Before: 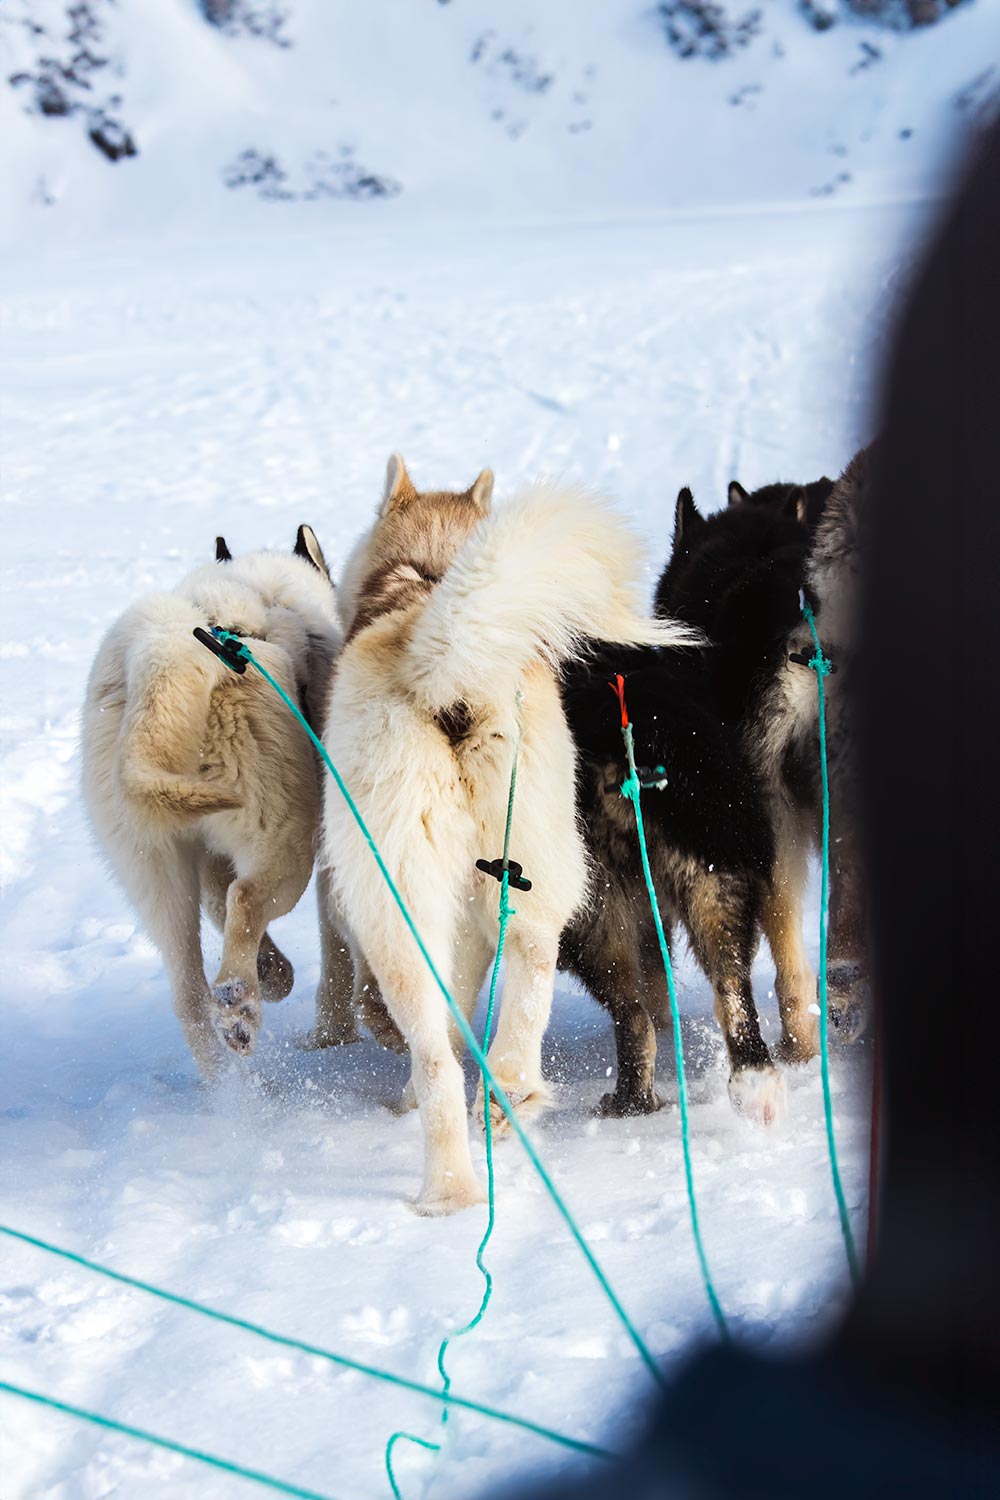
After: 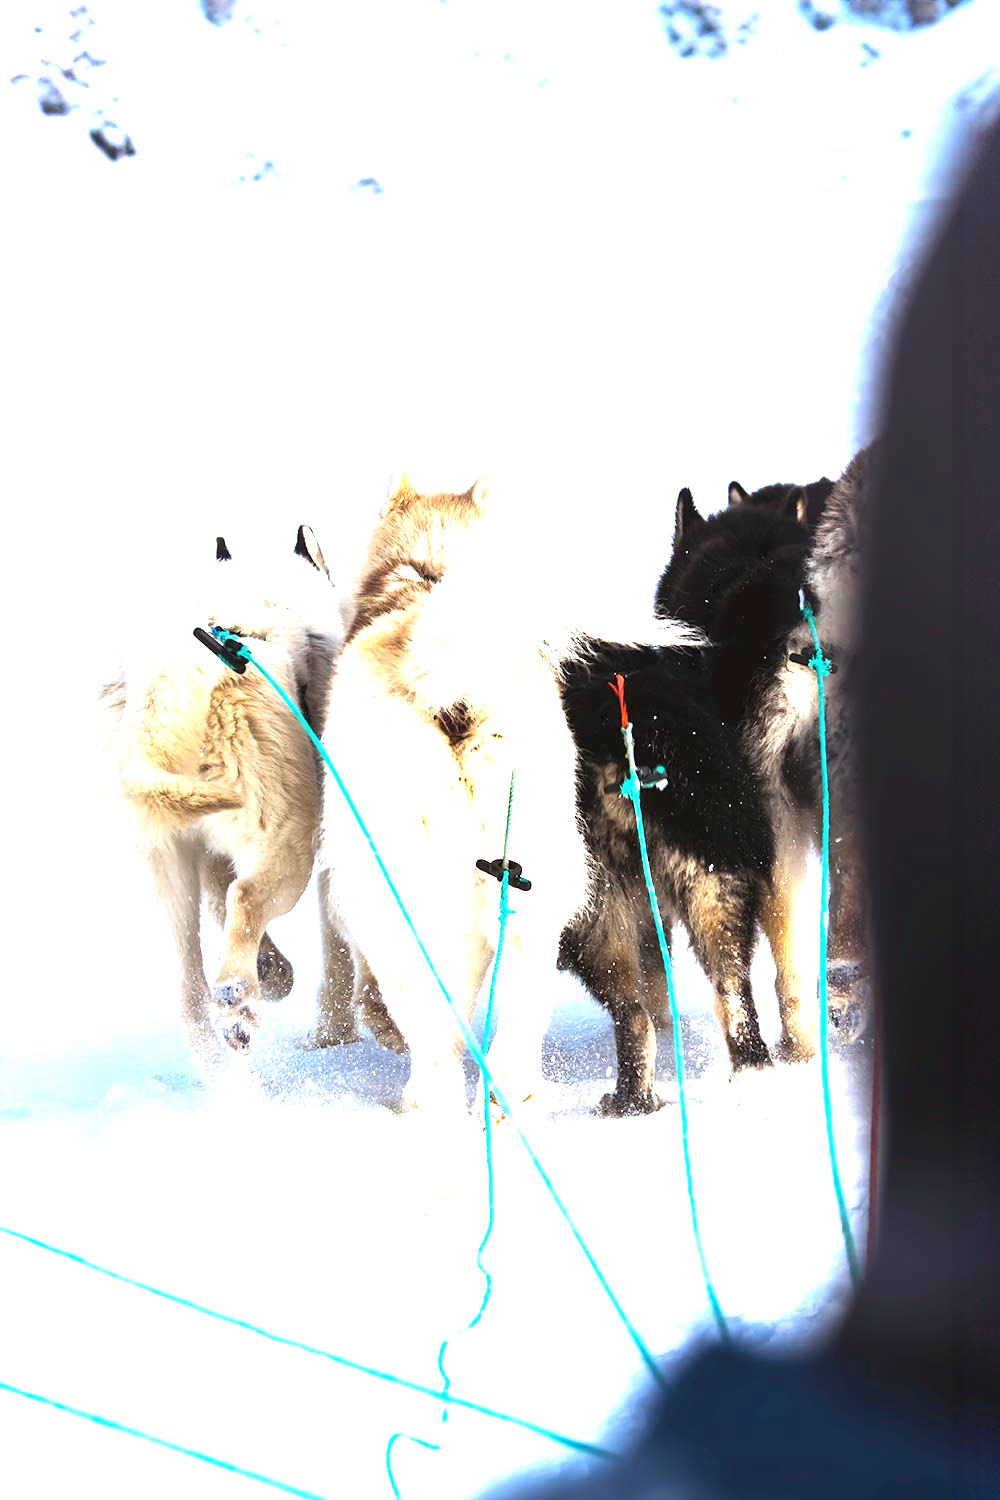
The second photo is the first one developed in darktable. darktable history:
exposure: black level correction 0, exposure 1.664 EV, compensate exposure bias true, compensate highlight preservation false
